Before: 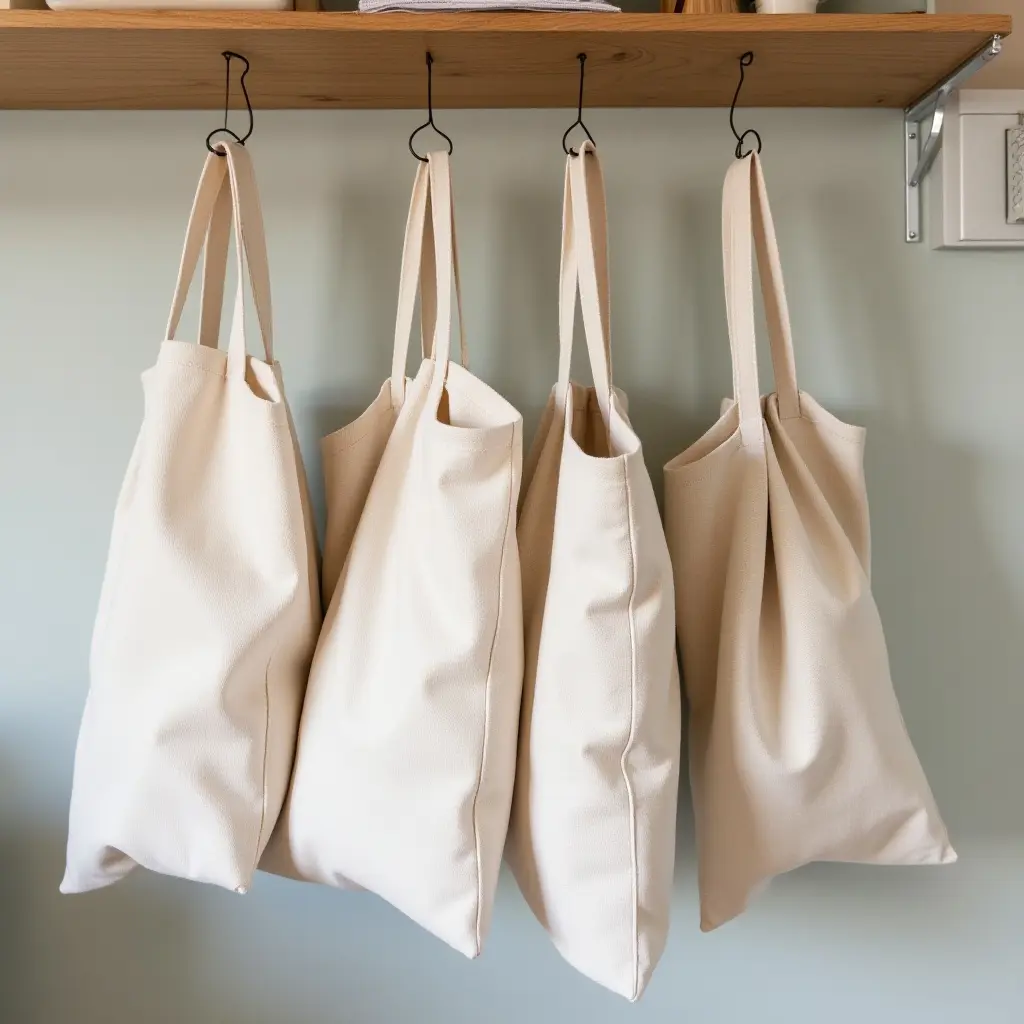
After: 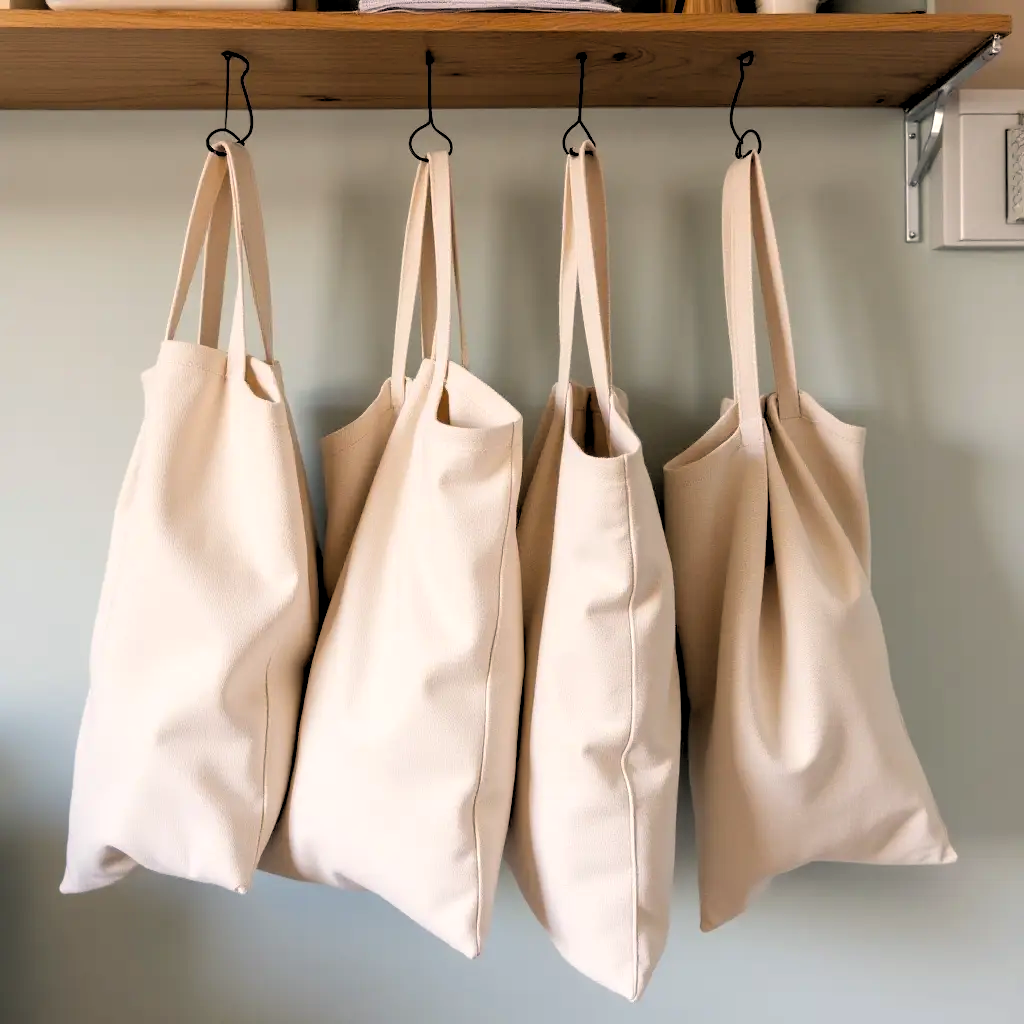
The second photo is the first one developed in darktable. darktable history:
color balance rgb: shadows lift › hue 87.51°, highlights gain › chroma 1.62%, highlights gain › hue 55.1°, global offset › chroma 0.06%, global offset › hue 253.66°, linear chroma grading › global chroma 0.5%, perceptual saturation grading › global saturation 16.38%
rgb levels: levels [[0.034, 0.472, 0.904], [0, 0.5, 1], [0, 0.5, 1]]
